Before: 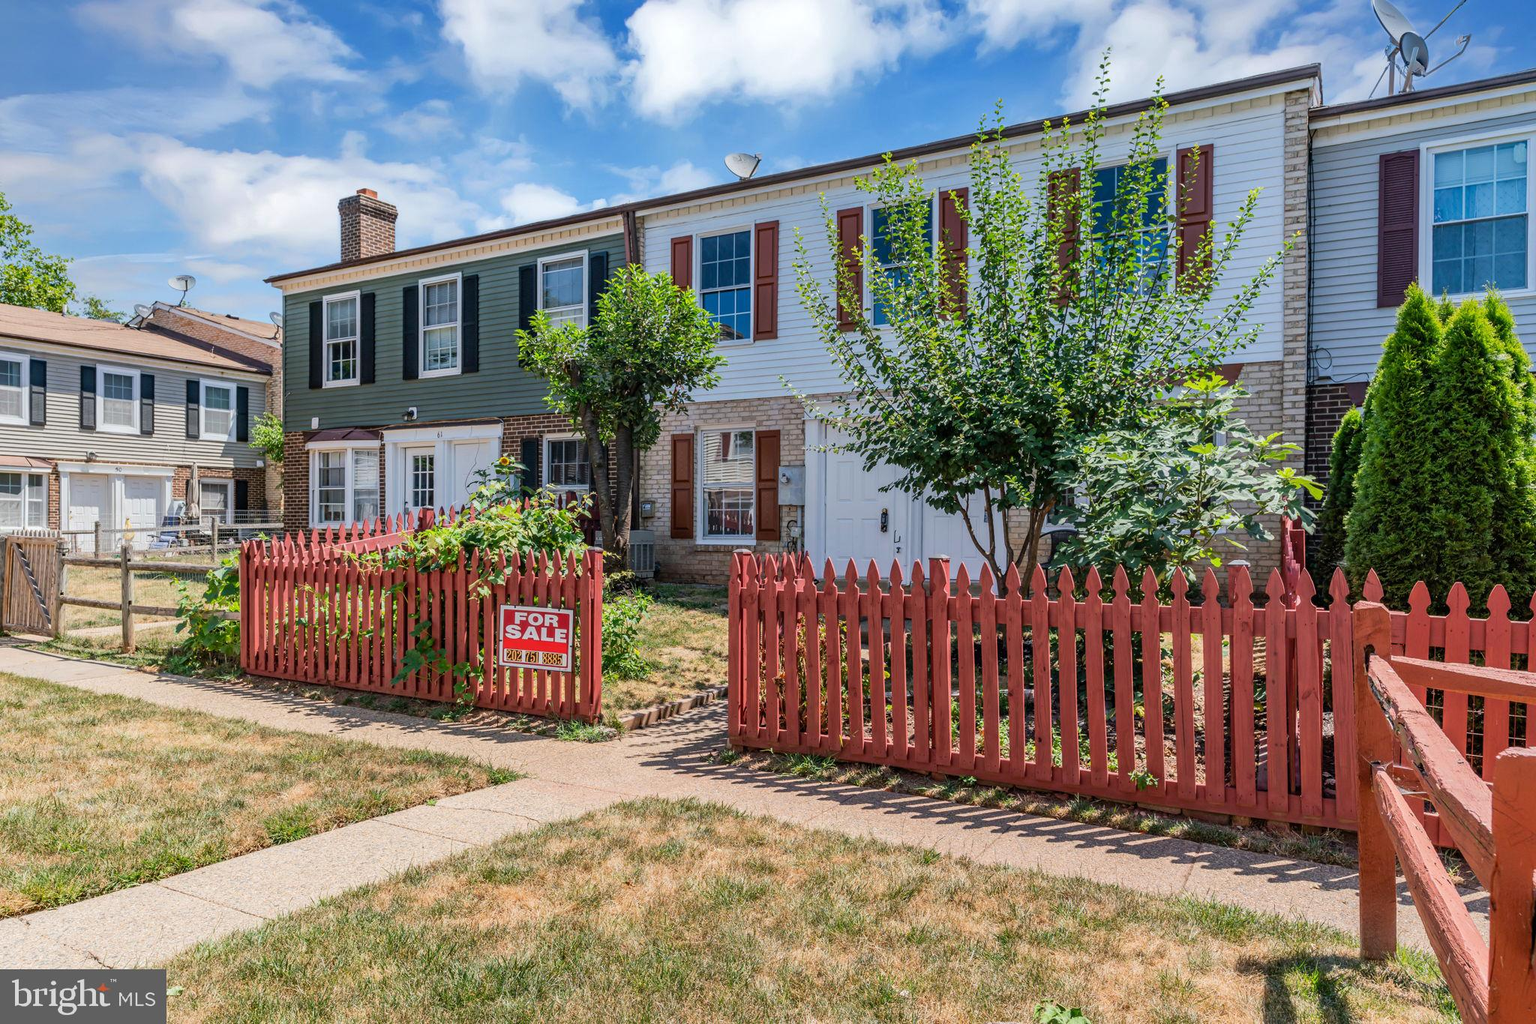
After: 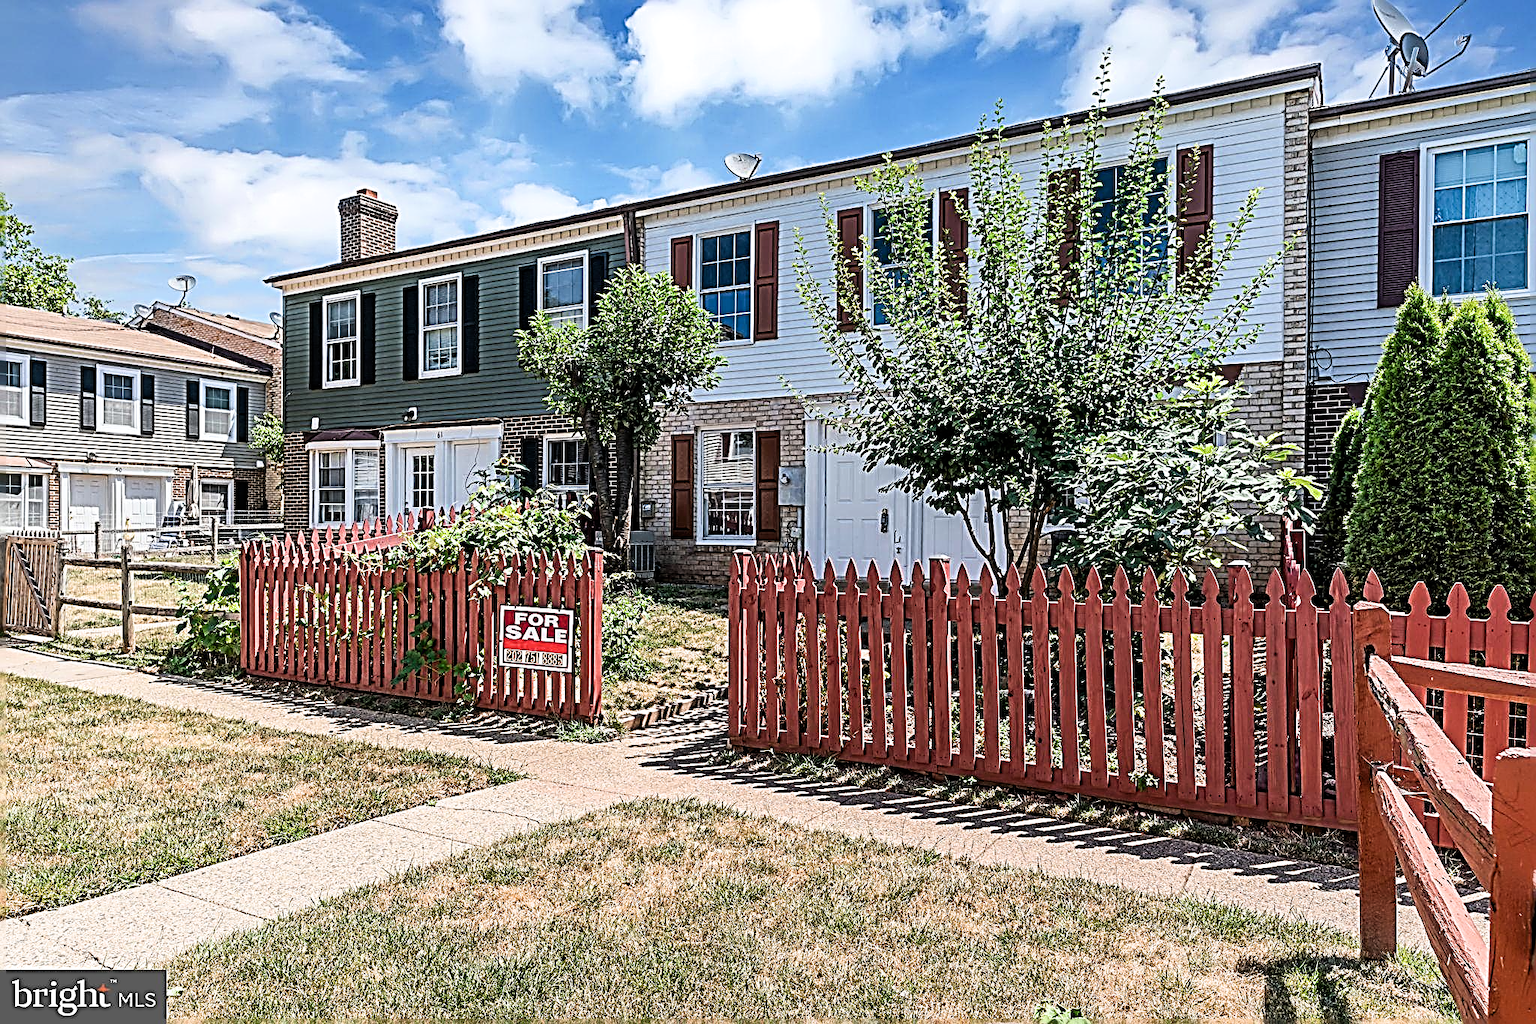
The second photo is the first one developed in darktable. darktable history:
filmic rgb: black relative exposure -7.97 EV, white relative exposure 2.35 EV, hardness 6.61
sharpen: radius 3.19, amount 1.718
